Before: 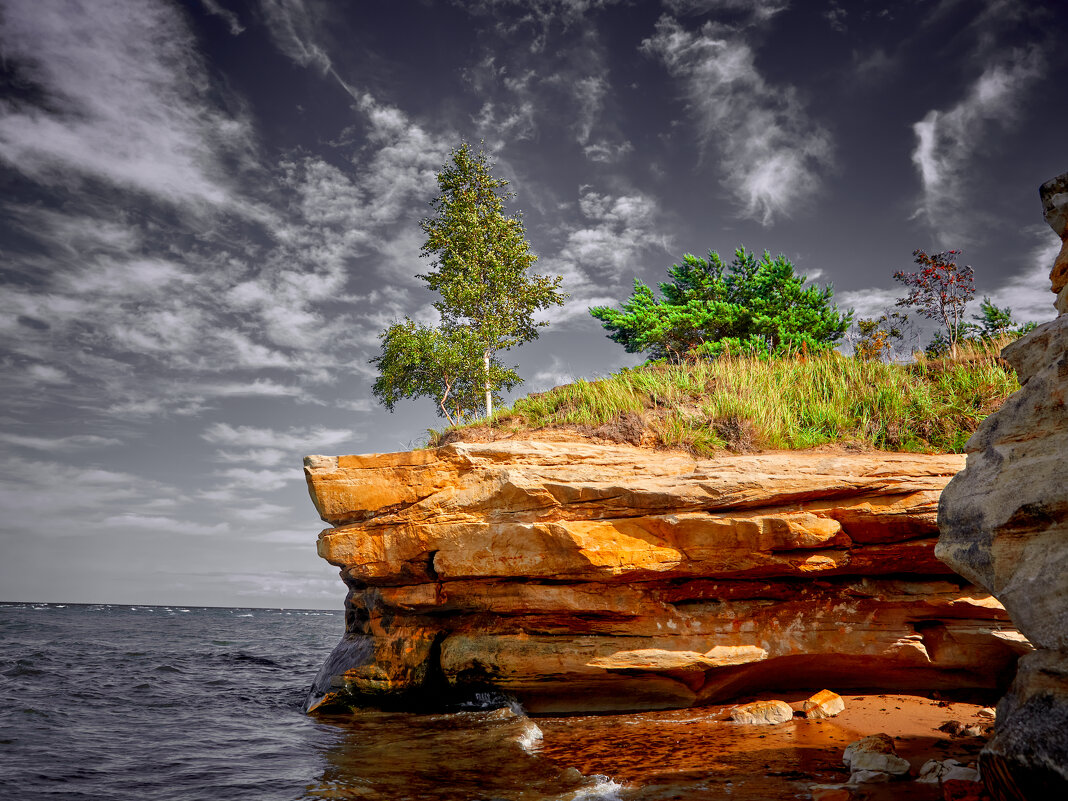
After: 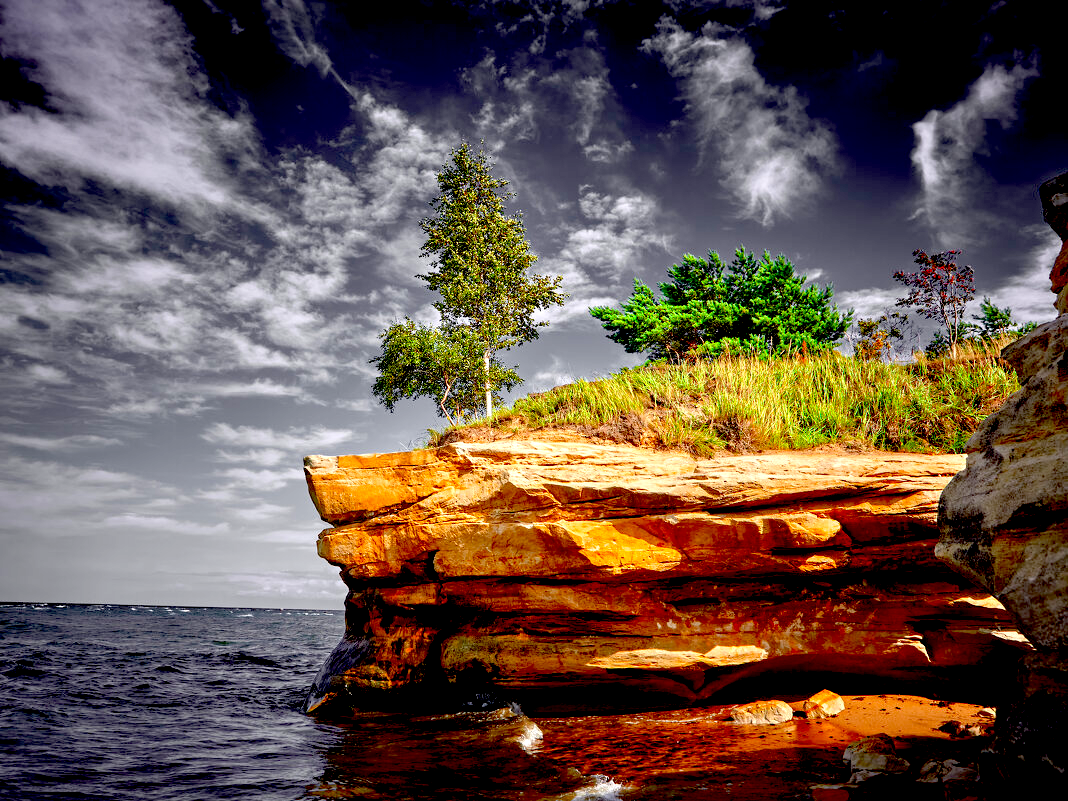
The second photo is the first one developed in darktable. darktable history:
exposure: black level correction 0.04, exposure 0.498 EV, compensate highlight preservation false
